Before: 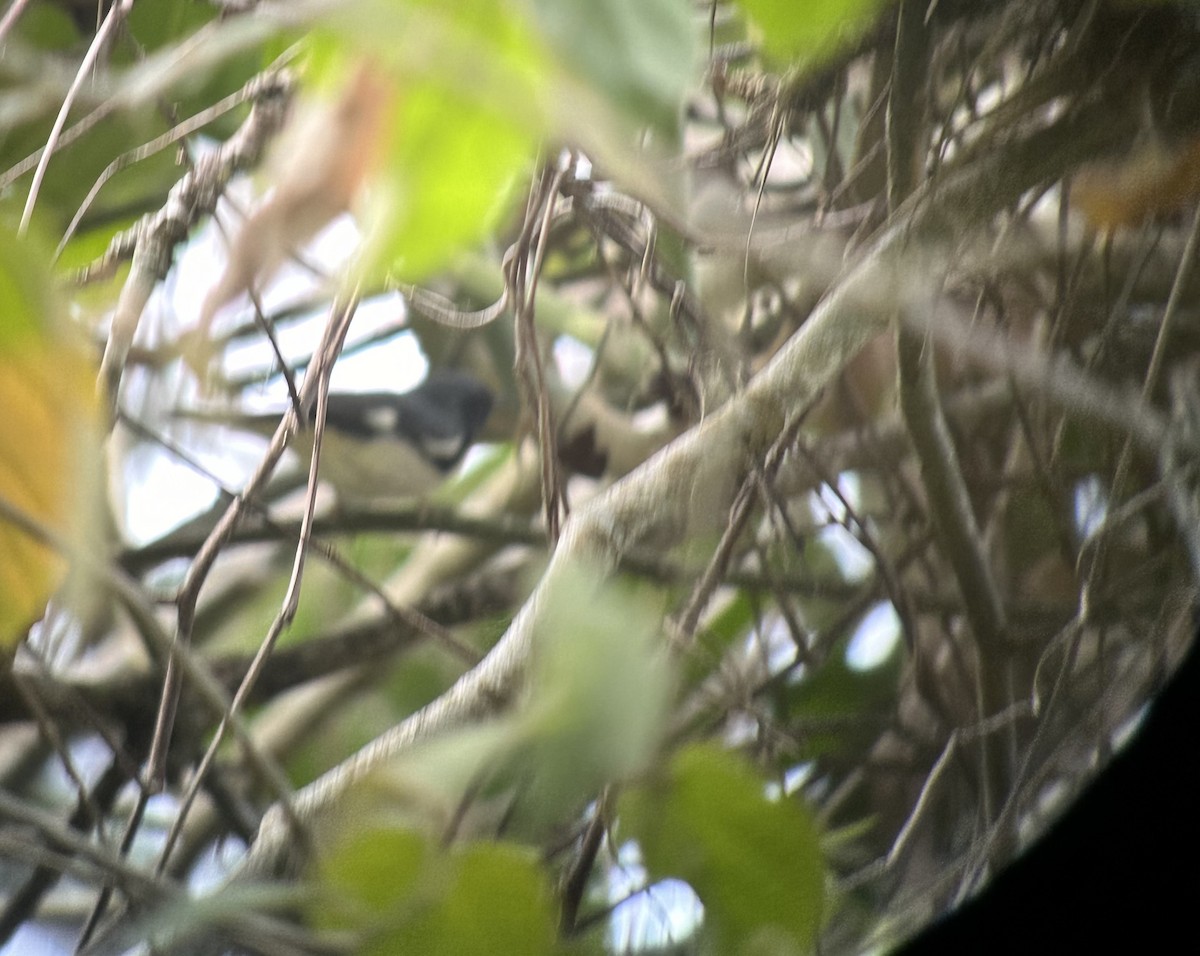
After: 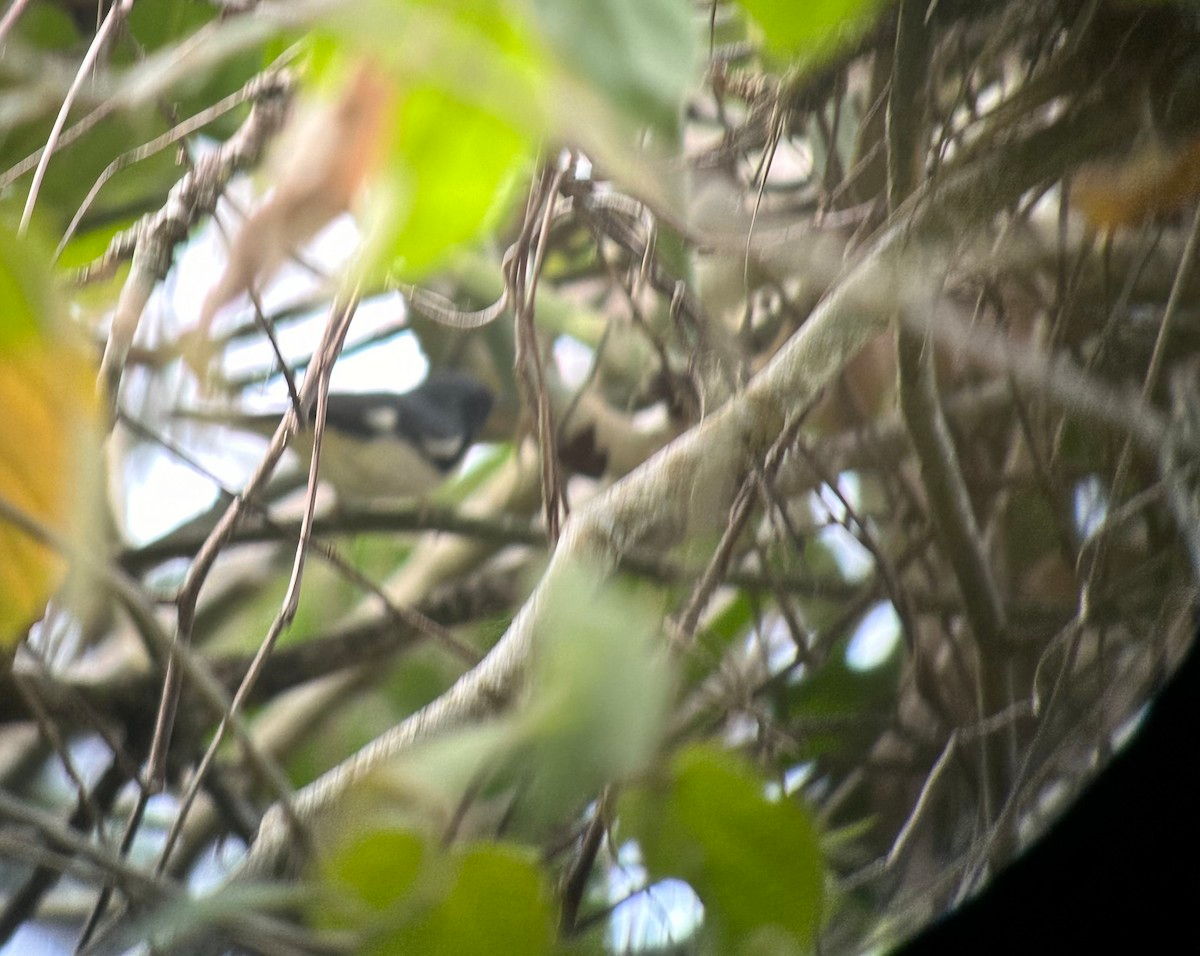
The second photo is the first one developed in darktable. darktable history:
white balance: emerald 1
contrast brightness saturation: contrast 0.05
